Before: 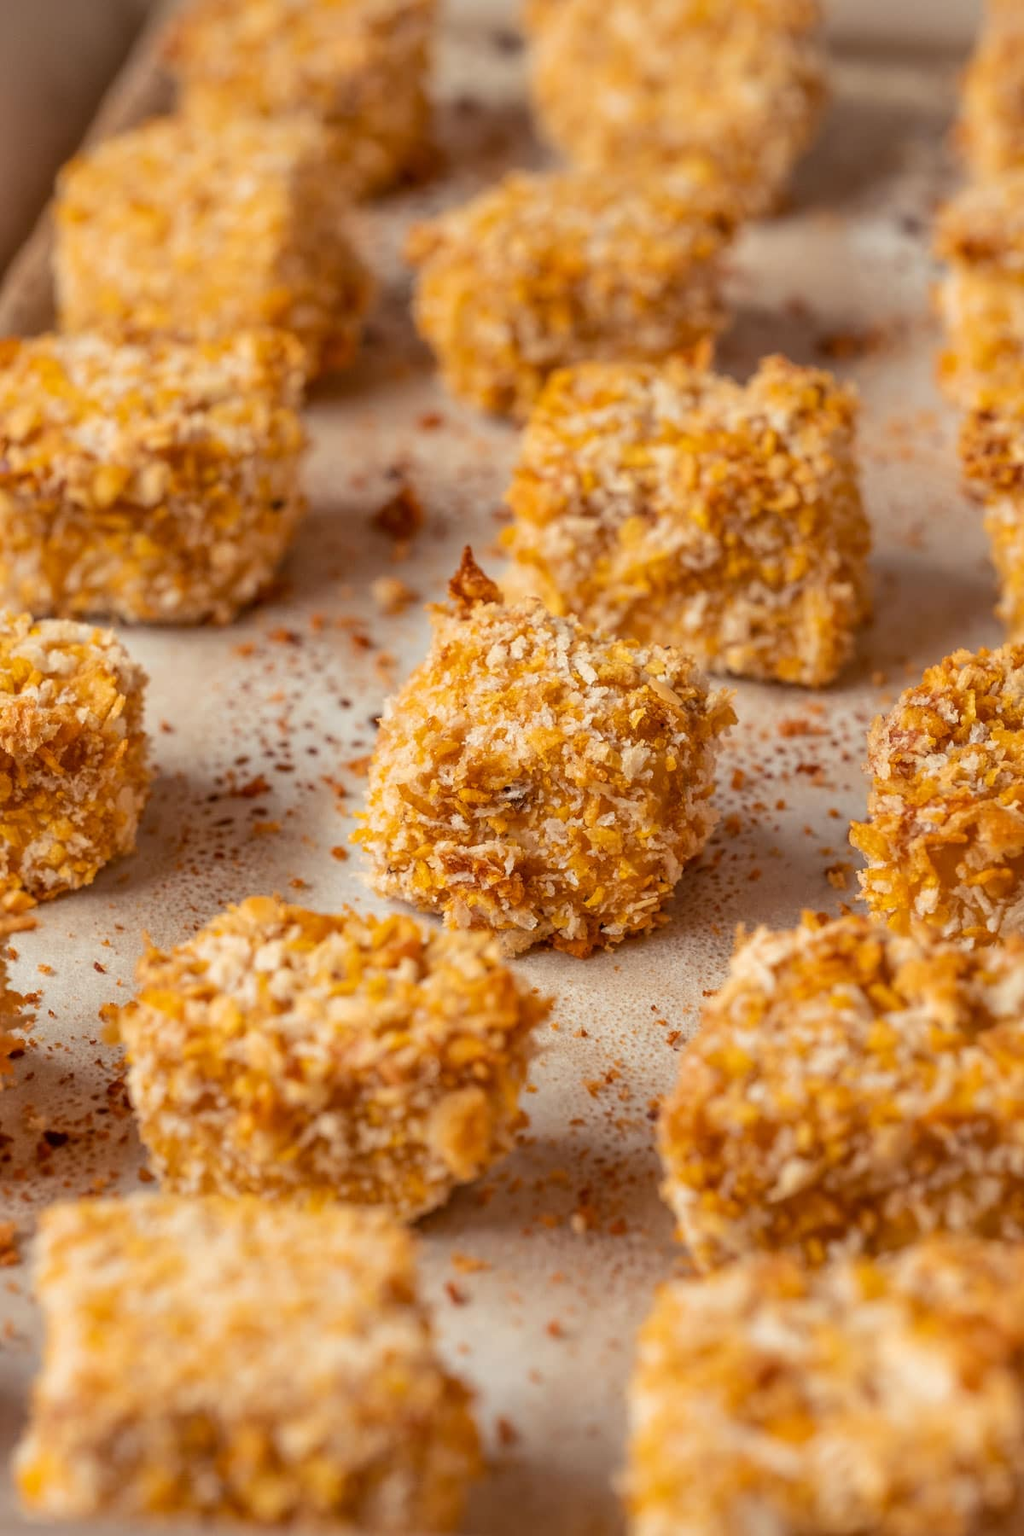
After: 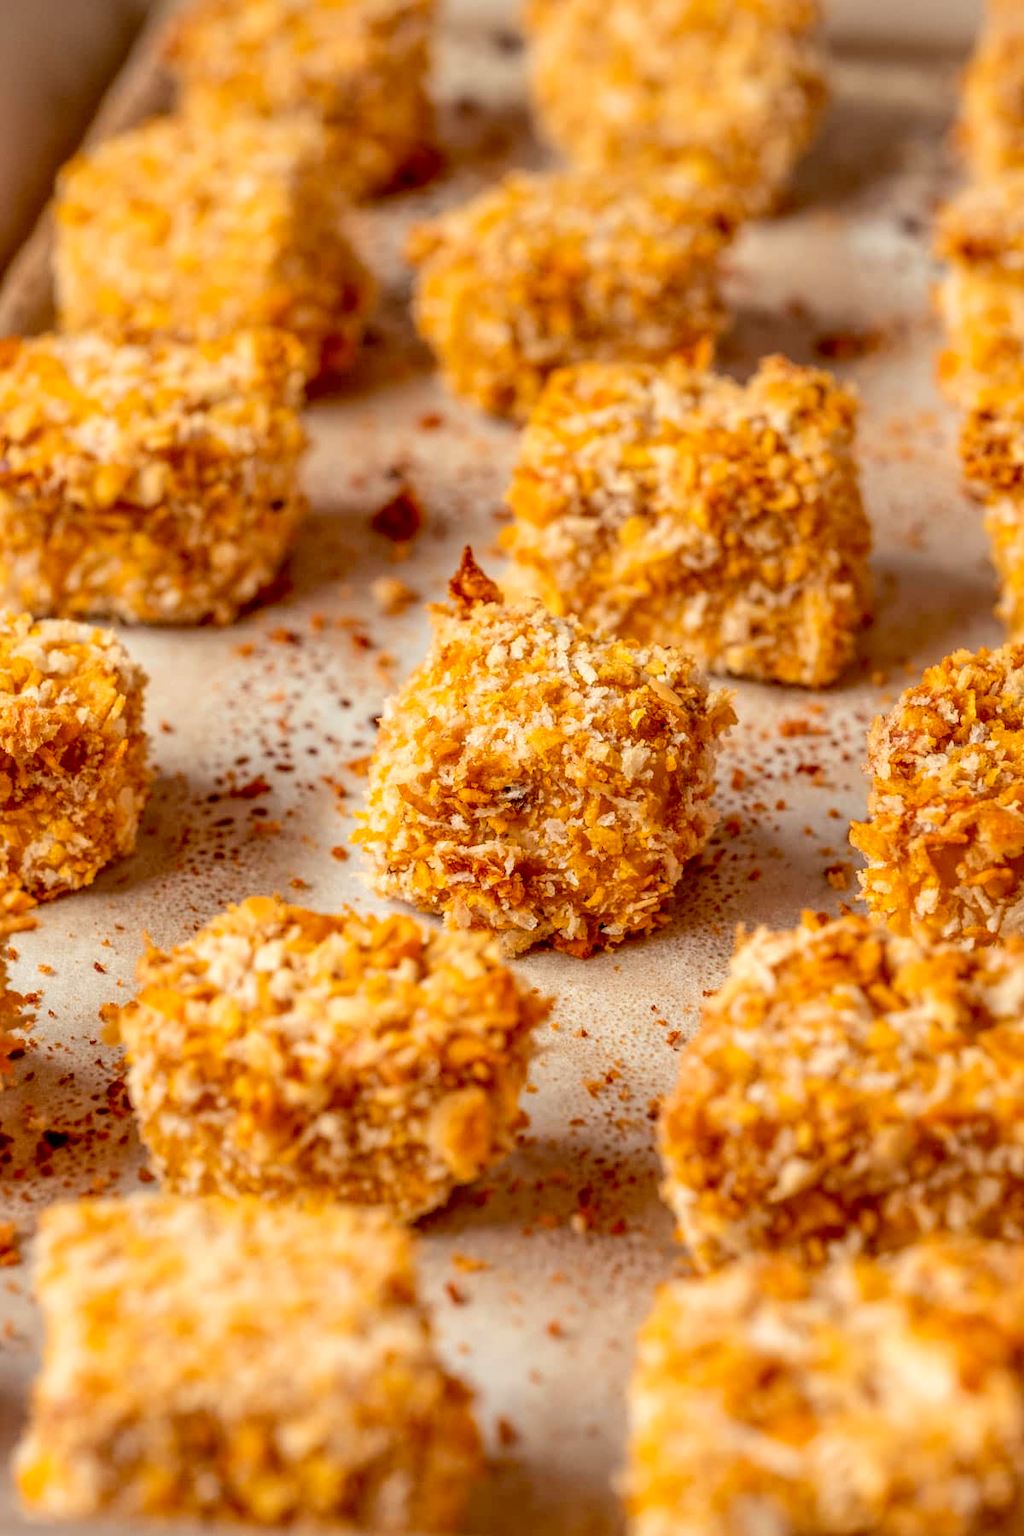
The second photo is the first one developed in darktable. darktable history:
exposure: black level correction 0.016, exposure -0.007 EV, compensate highlight preservation false
local contrast: on, module defaults
contrast brightness saturation: contrast 0.073, brightness 0.08, saturation 0.176
